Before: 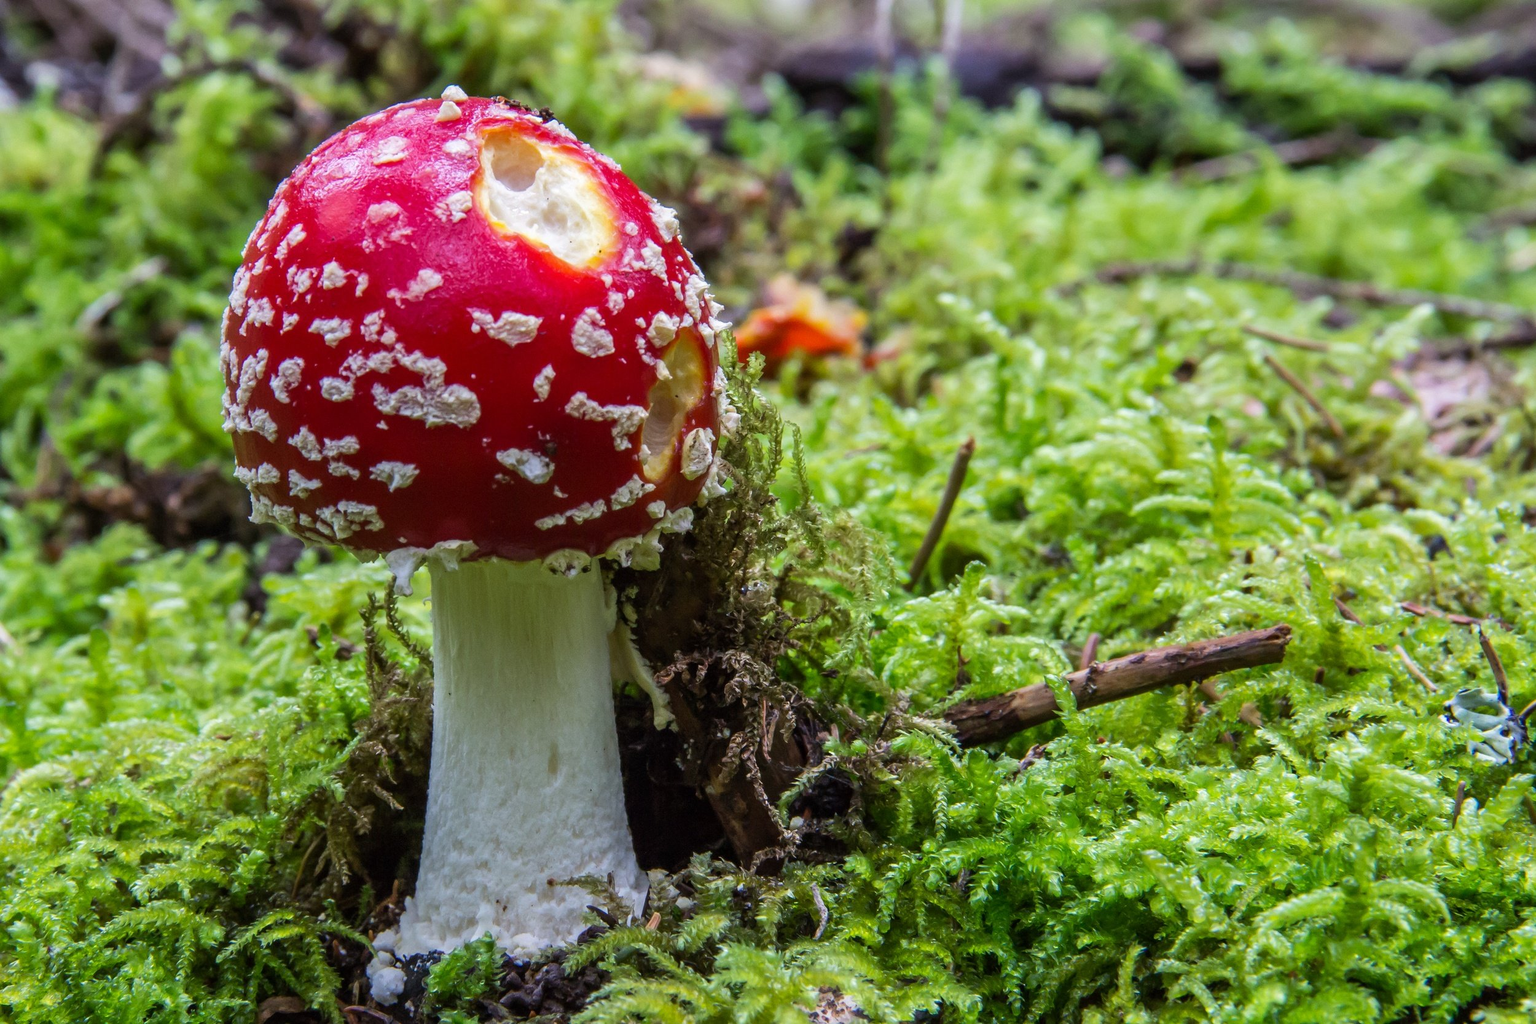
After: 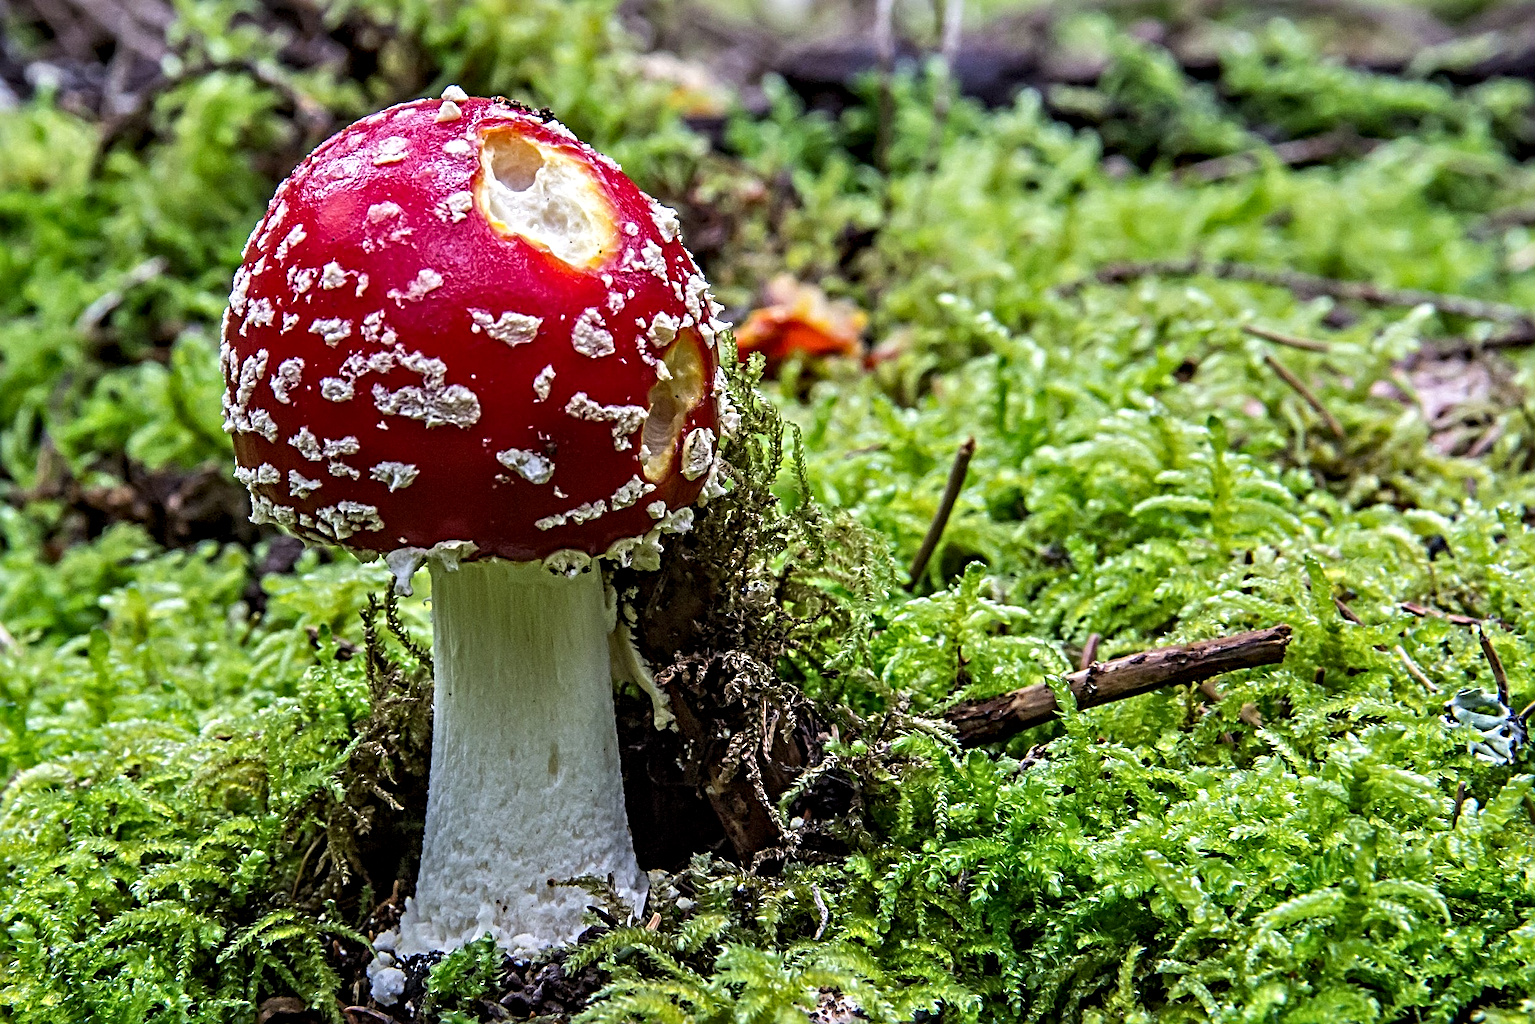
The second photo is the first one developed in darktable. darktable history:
sharpen: radius 4.918
contrast equalizer: y [[0.506, 0.531, 0.562, 0.606, 0.638, 0.669], [0.5 ×6], [0.5 ×6], [0 ×6], [0 ×6]]
